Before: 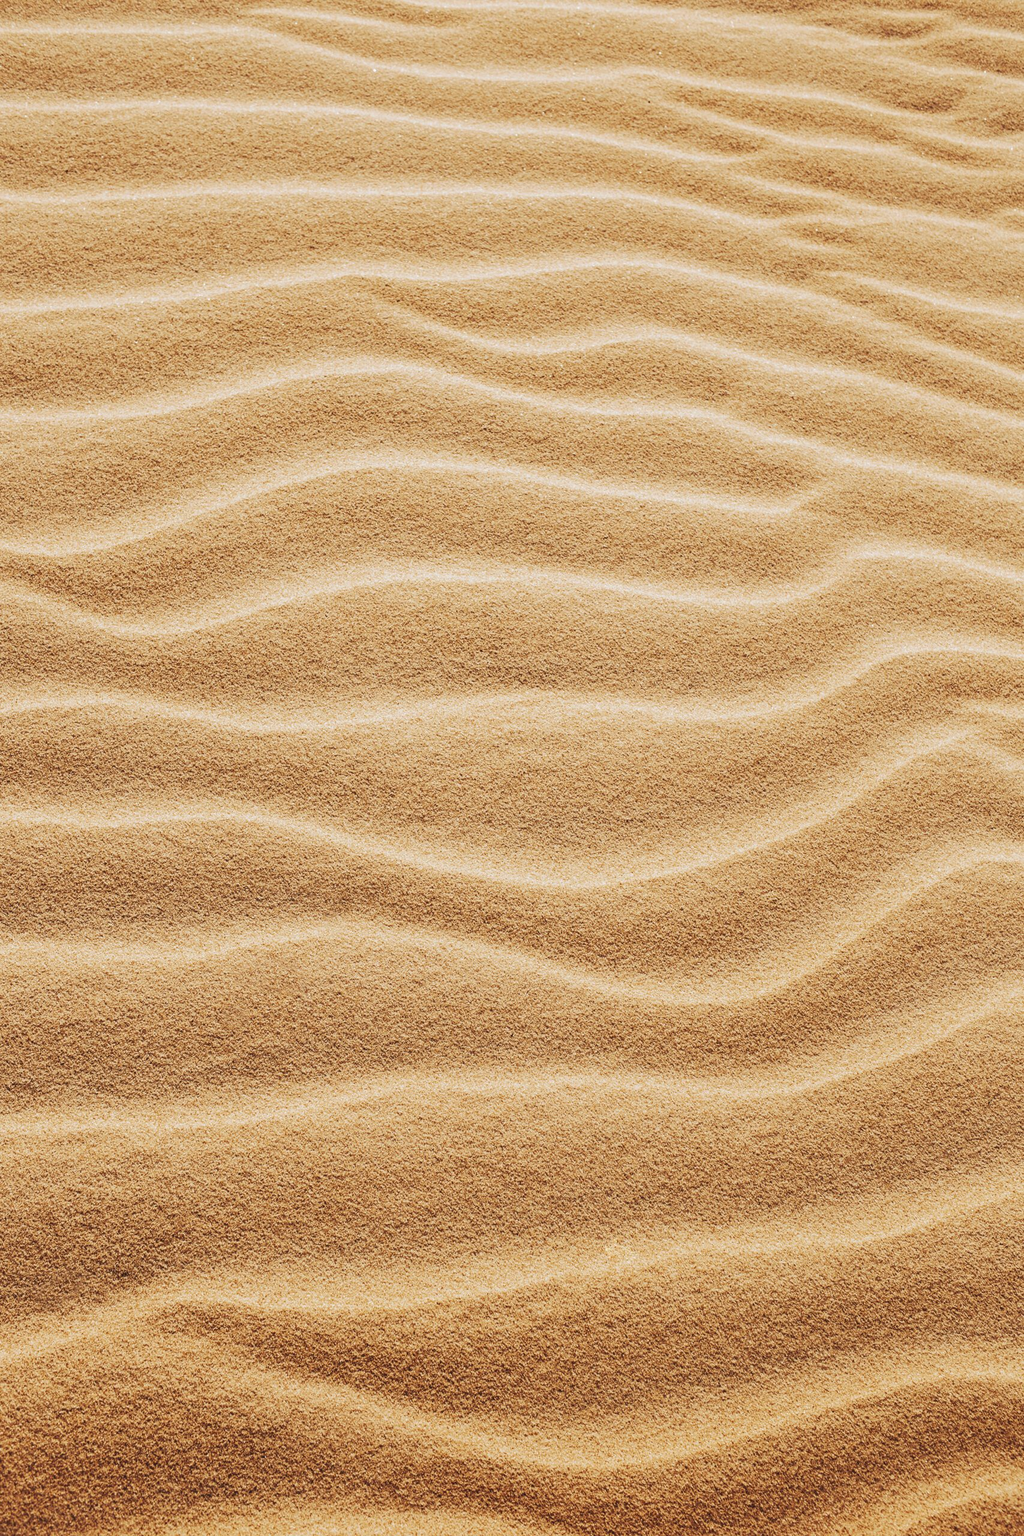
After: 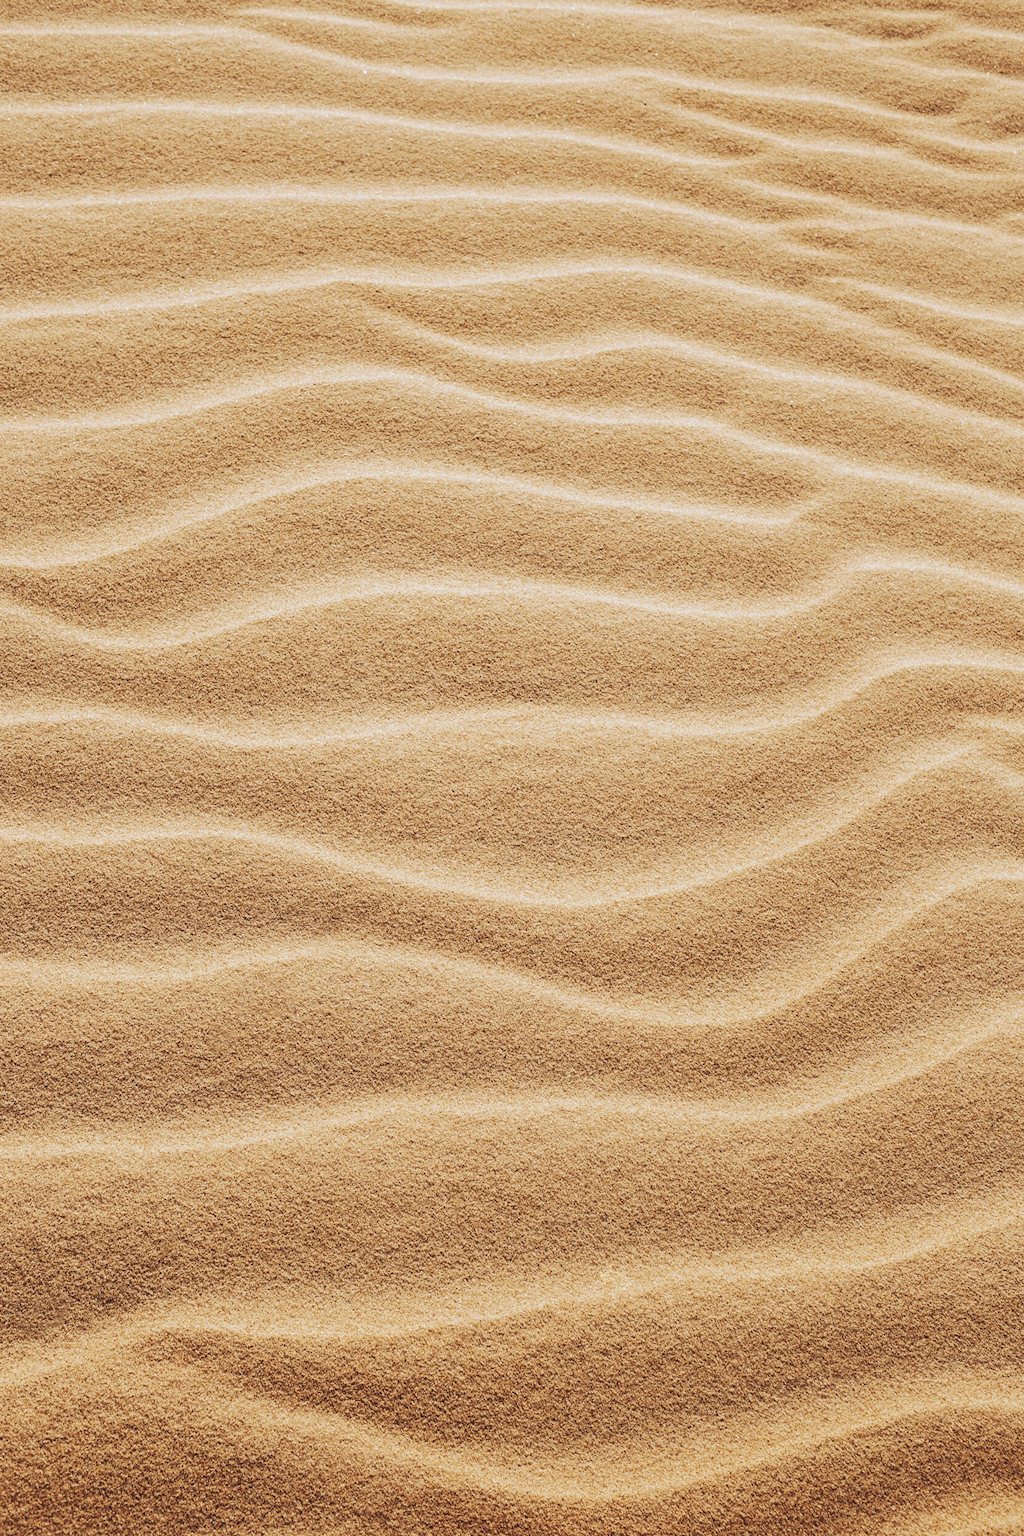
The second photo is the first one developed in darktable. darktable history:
color zones: curves: ch1 [(0, 0.469) (0.01, 0.469) (0.12, 0.446) (0.248, 0.469) (0.5, 0.5) (0.748, 0.5) (0.99, 0.469) (1, 0.469)]
crop: left 1.743%, right 0.268%, bottom 2.011%
